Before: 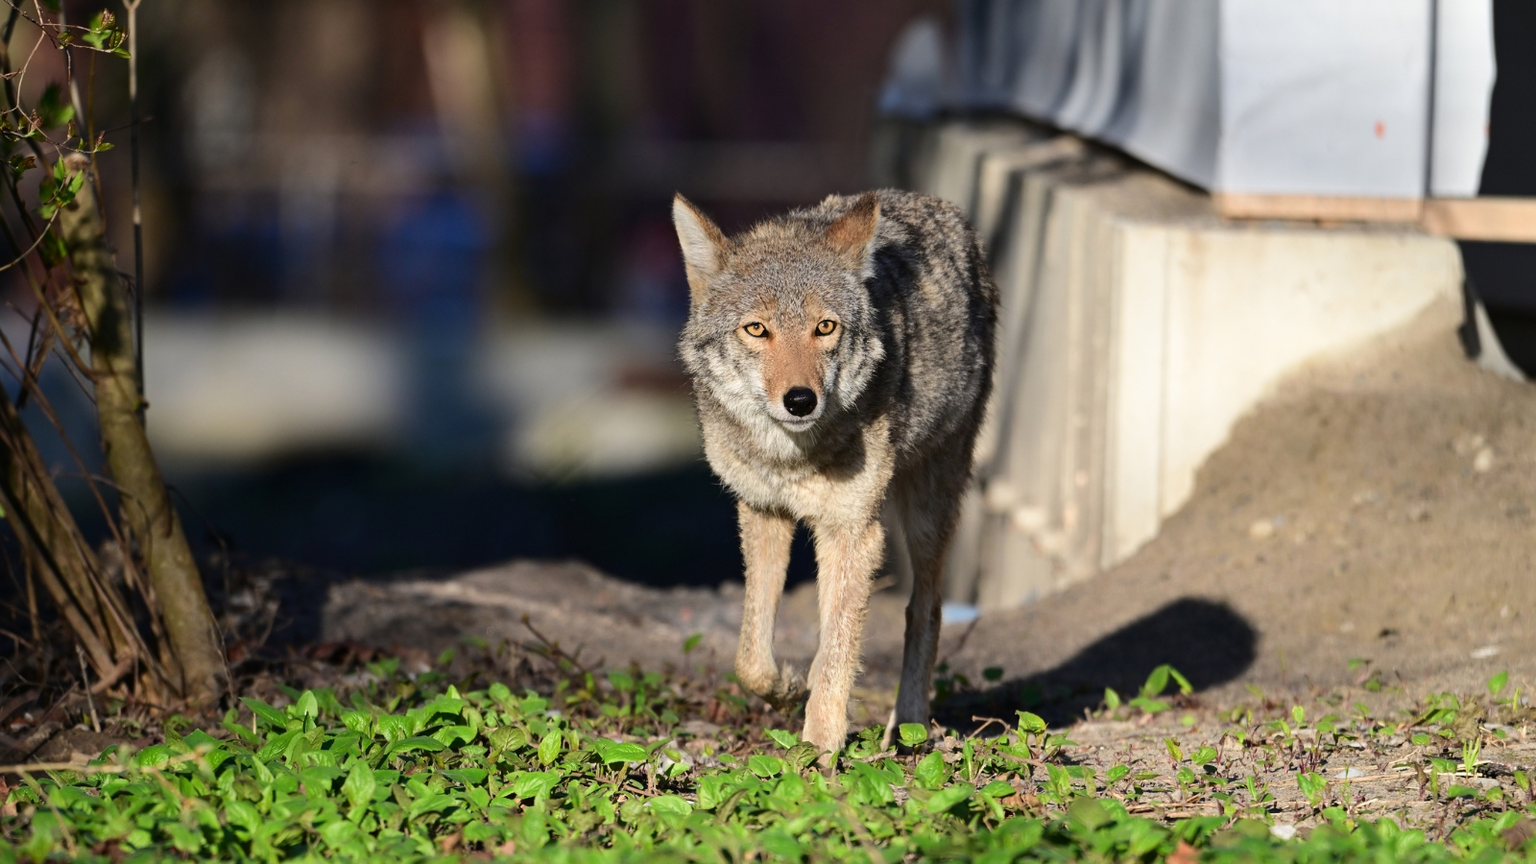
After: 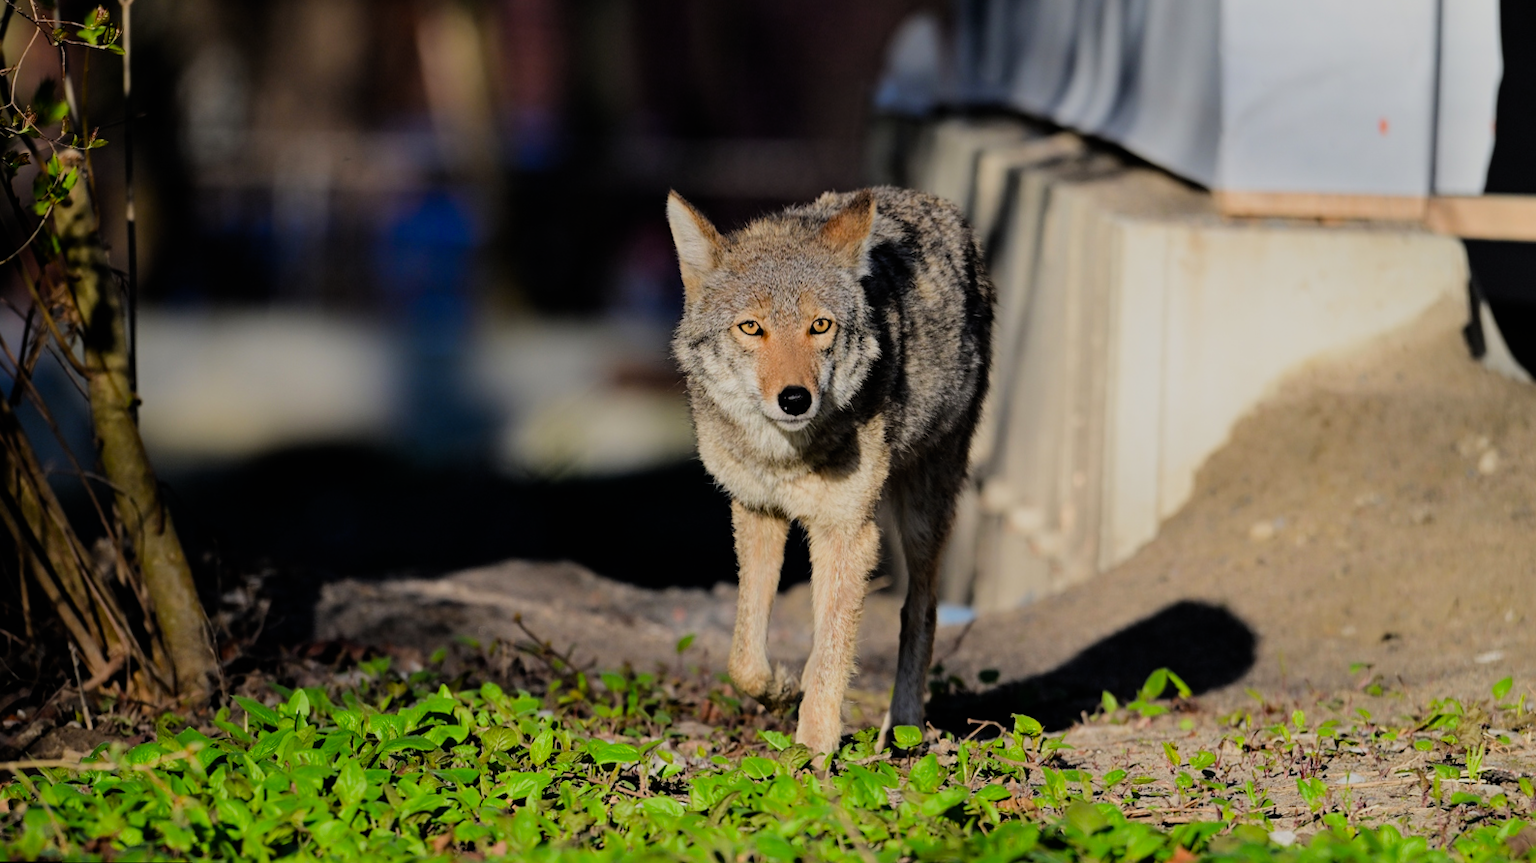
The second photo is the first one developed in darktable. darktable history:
rotate and perspective: rotation 0.192°, lens shift (horizontal) -0.015, crop left 0.005, crop right 0.996, crop top 0.006, crop bottom 0.99
exposure: black level correction 0.001, exposure 0.5 EV, compensate exposure bias true, compensate highlight preservation false
filmic rgb: black relative exposure -7.75 EV, white relative exposure 4.4 EV, threshold 3 EV, hardness 3.76, latitude 38.11%, contrast 0.966, highlights saturation mix 10%, shadows ↔ highlights balance 4.59%, color science v4 (2020), enable highlight reconstruction true
